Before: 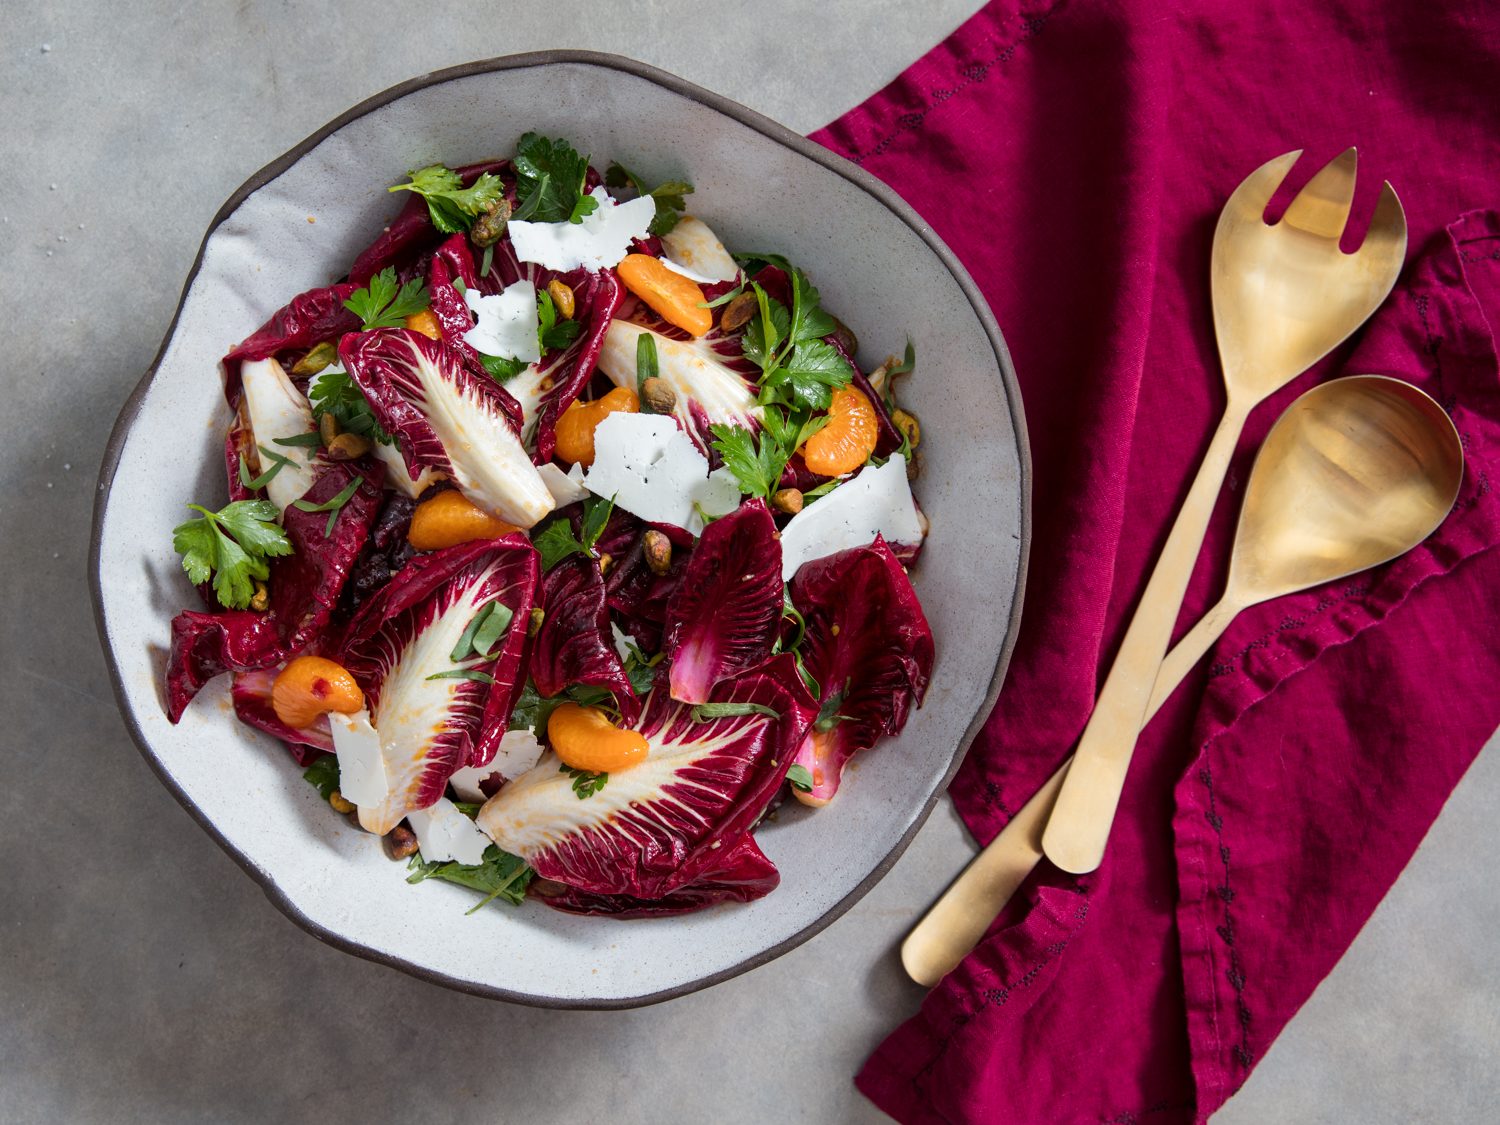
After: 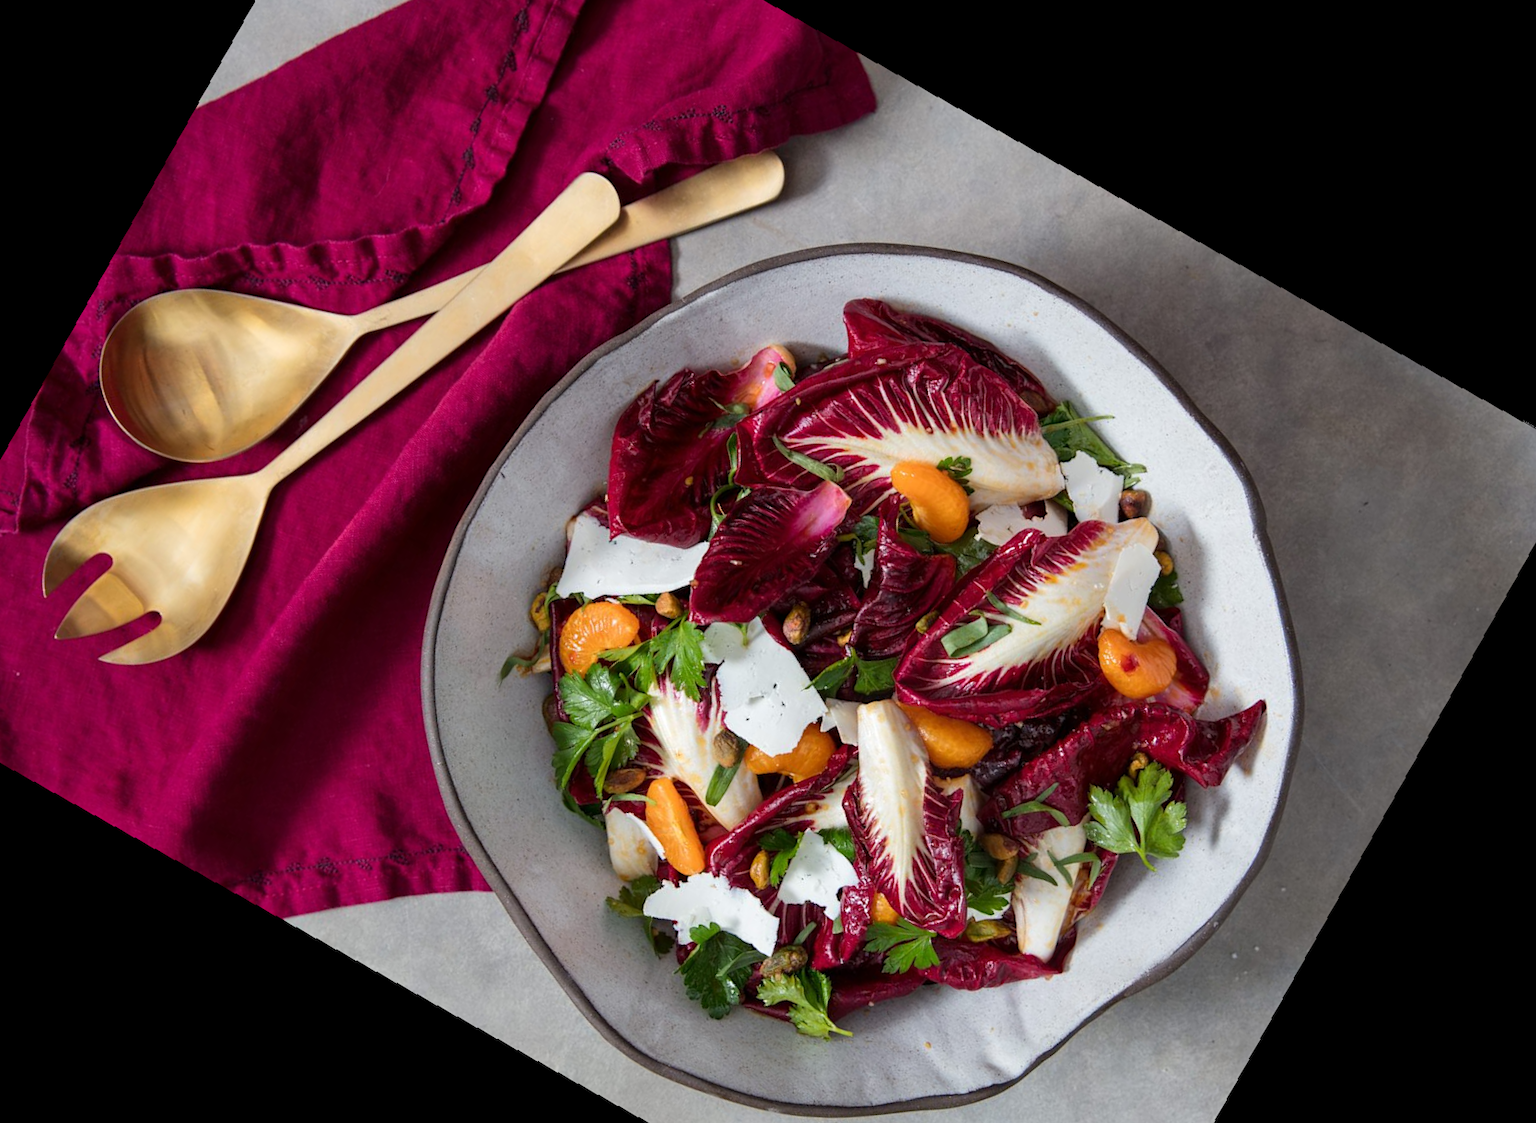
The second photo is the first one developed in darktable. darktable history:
crop and rotate: angle 148.68°, left 9.111%, top 15.603%, right 4.588%, bottom 17.041%
rotate and perspective: rotation -2.29°, automatic cropping off
